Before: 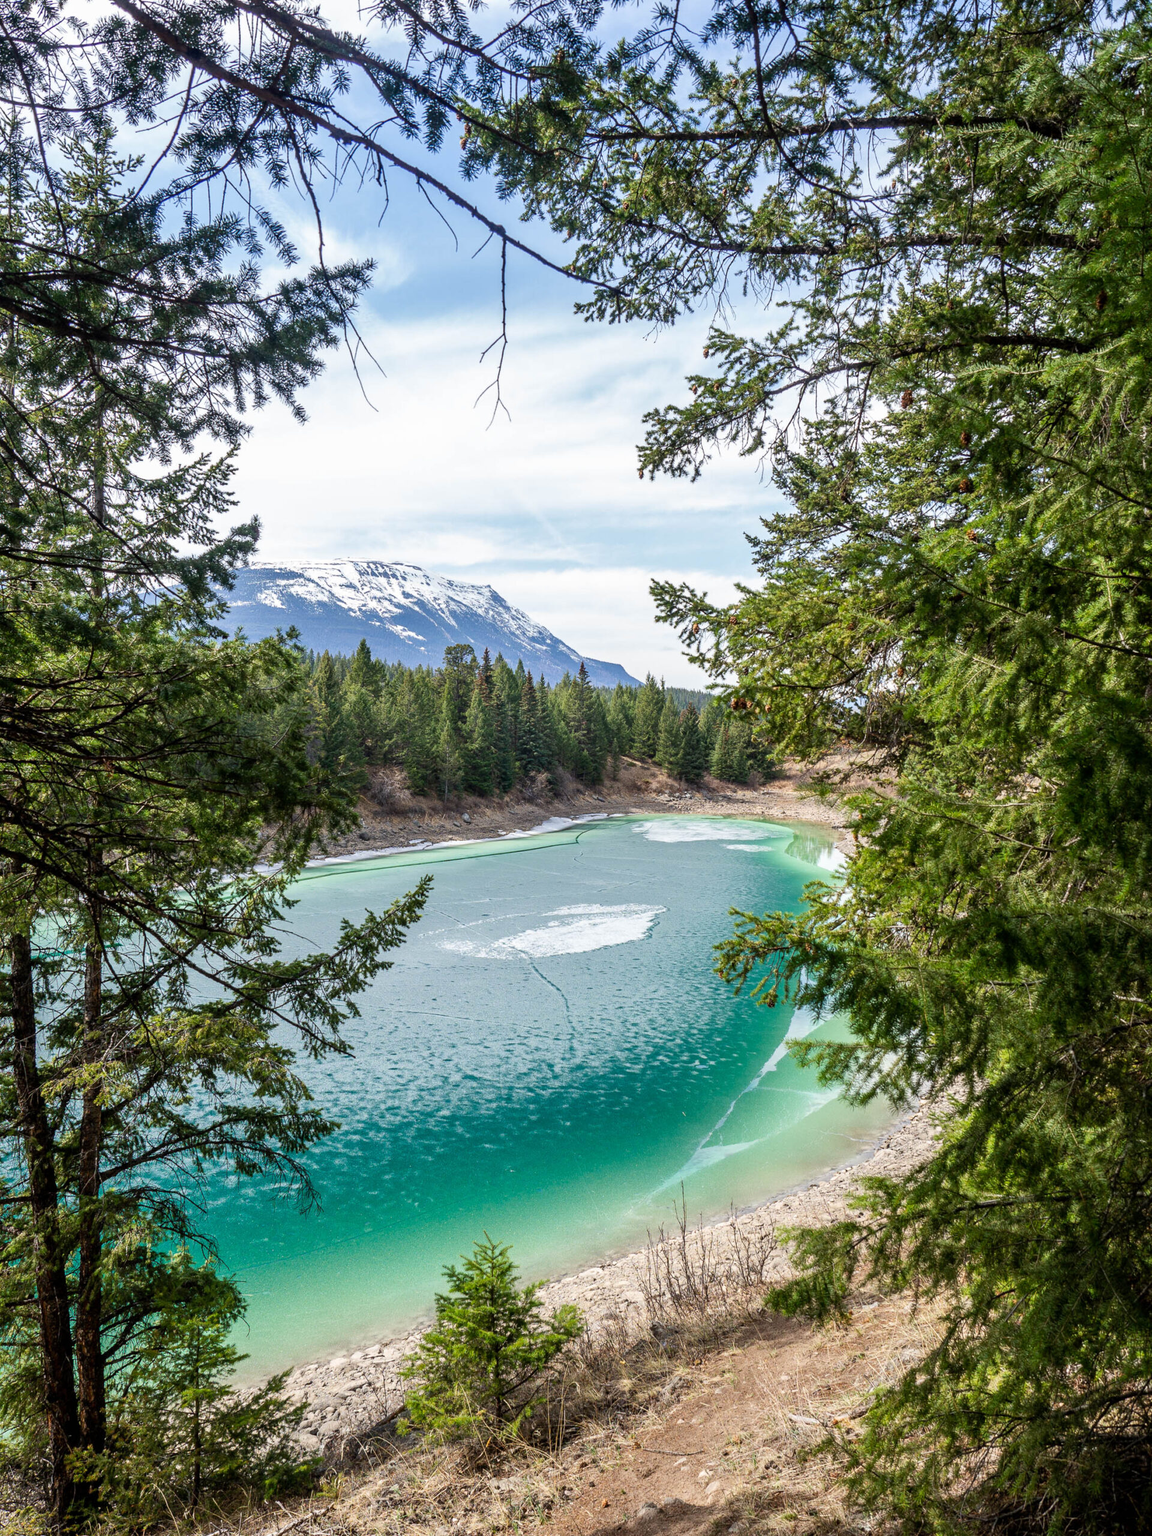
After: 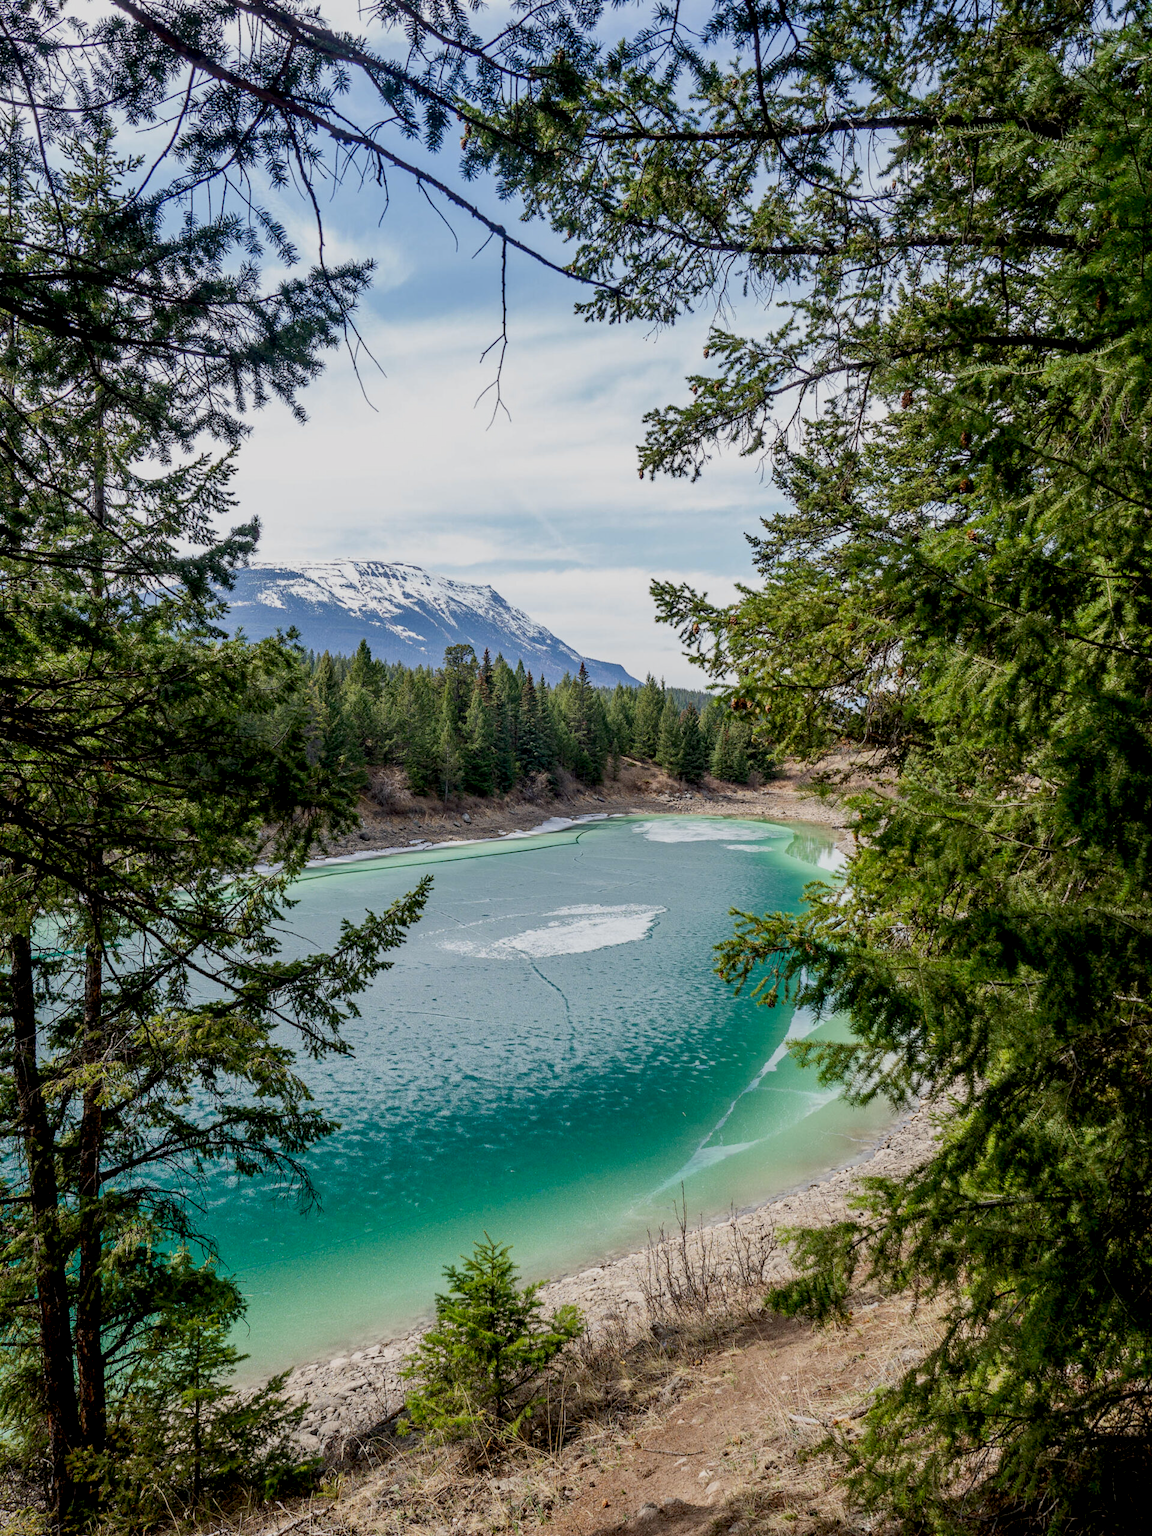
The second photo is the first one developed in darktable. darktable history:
exposure: black level correction 0.011, exposure -0.476 EV, compensate highlight preservation false
